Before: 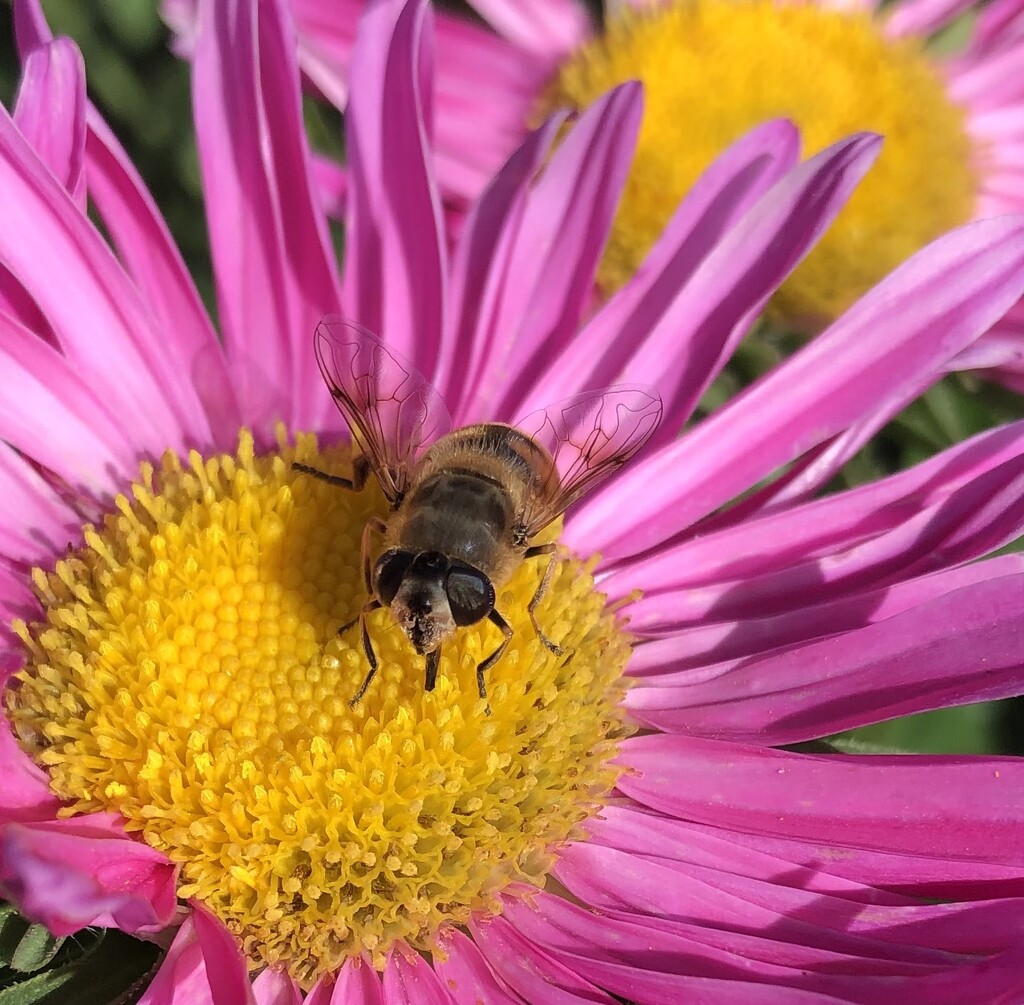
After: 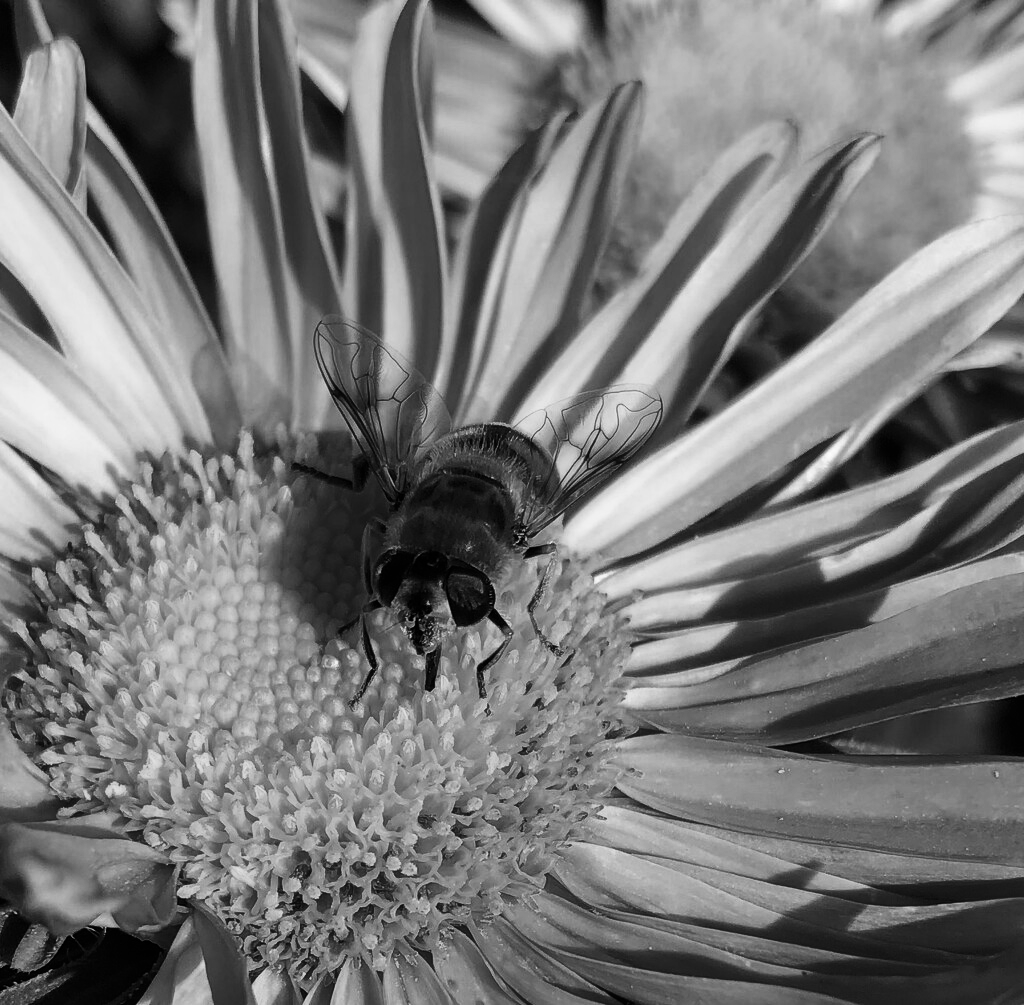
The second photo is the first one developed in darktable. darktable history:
color calibration: output gray [0.267, 0.423, 0.267, 0], illuminant as shot in camera, adaptation linear Bradford (ICC v4), x 0.406, y 0.404, temperature 3572.85 K
contrast brightness saturation: contrast 0.224, brightness -0.181, saturation 0.231
